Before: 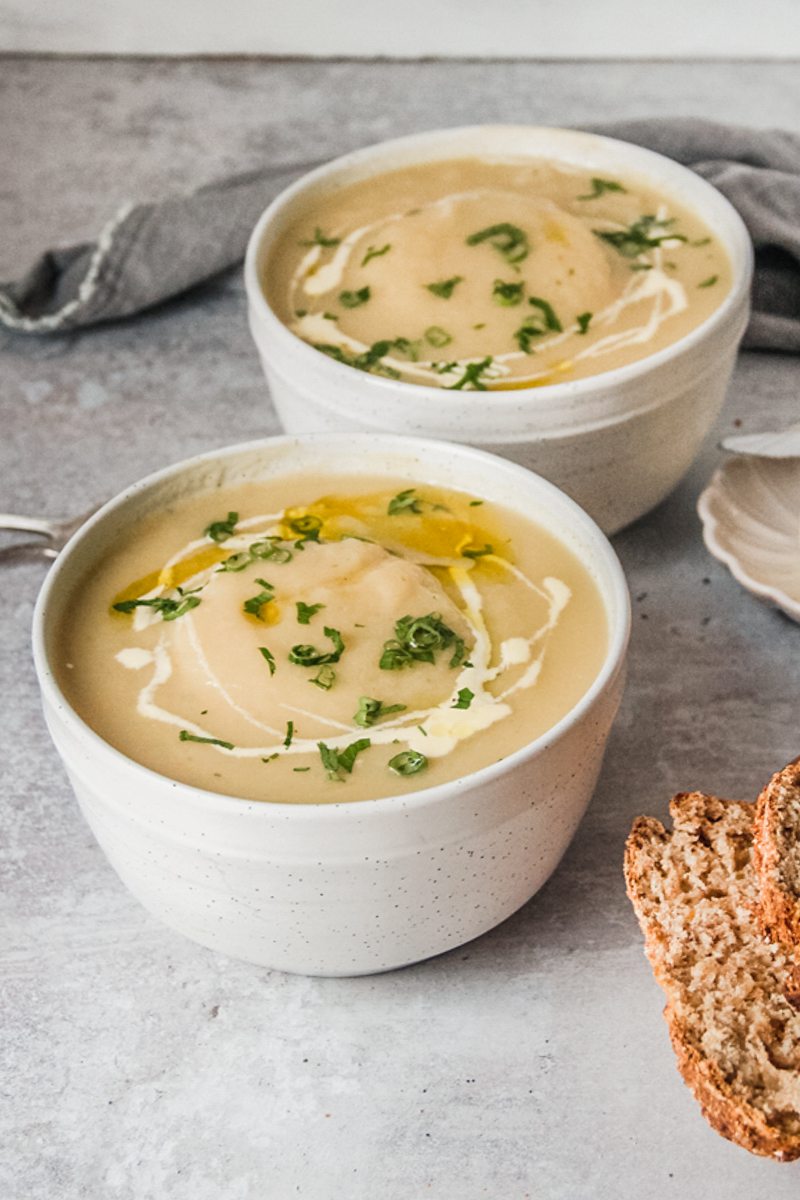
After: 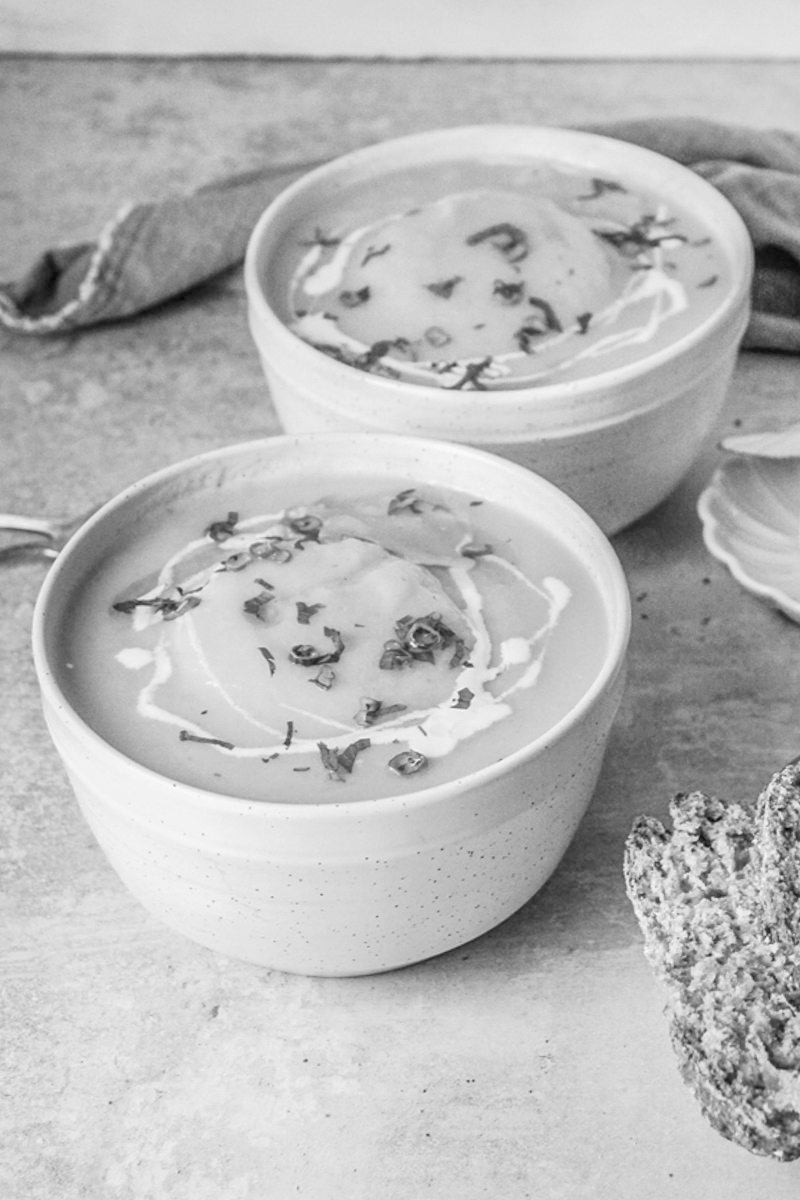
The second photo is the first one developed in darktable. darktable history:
local contrast: on, module defaults
monochrome: a 32, b 64, size 2.3
contrast brightness saturation: brightness 0.18, saturation -0.5
white balance: red 0.967, blue 1.049
